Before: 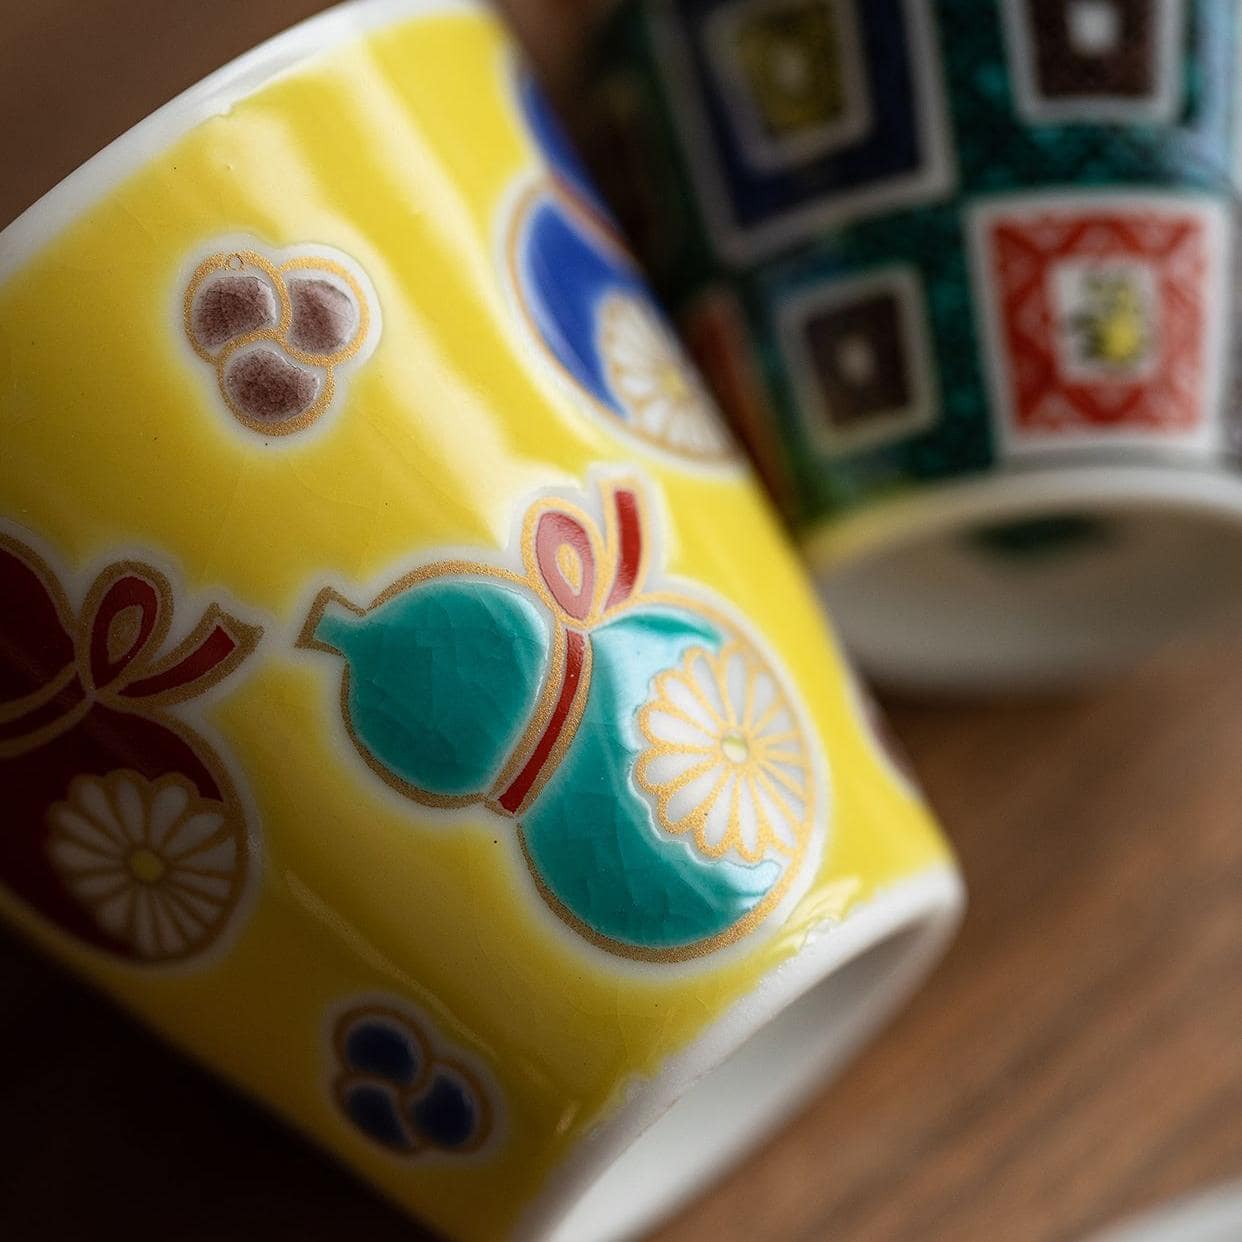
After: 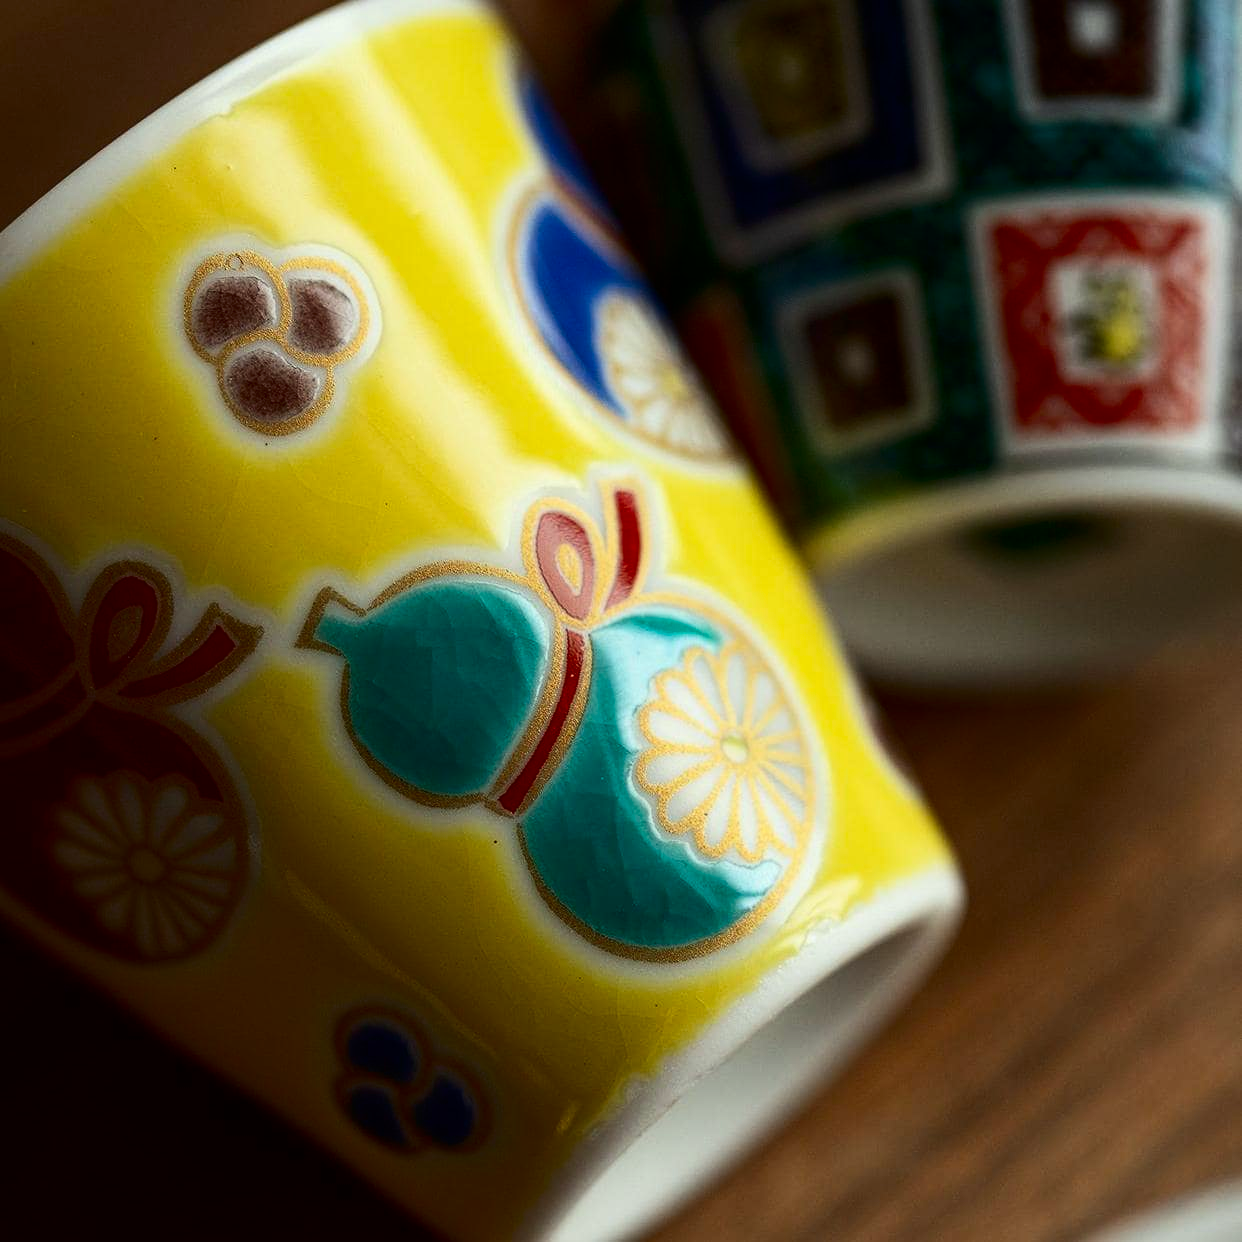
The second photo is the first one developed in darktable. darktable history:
contrast brightness saturation: contrast 0.188, brightness -0.114, saturation 0.209
color correction: highlights a* -4.6, highlights b* 5.04, saturation 0.938
